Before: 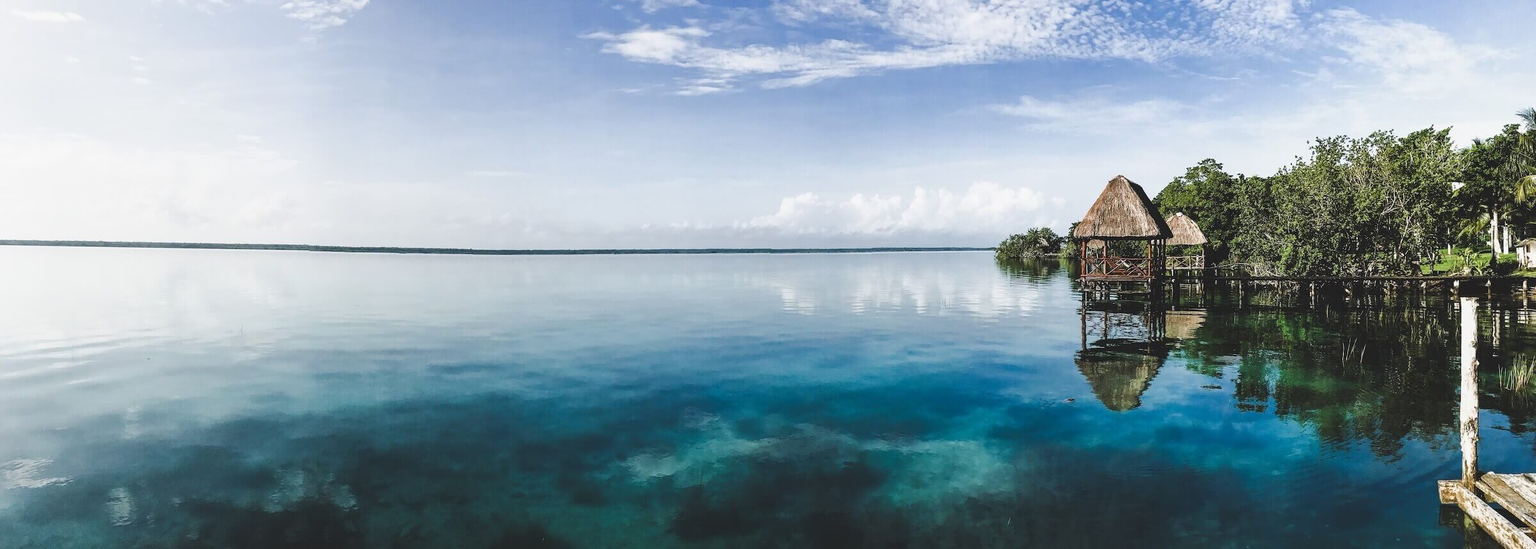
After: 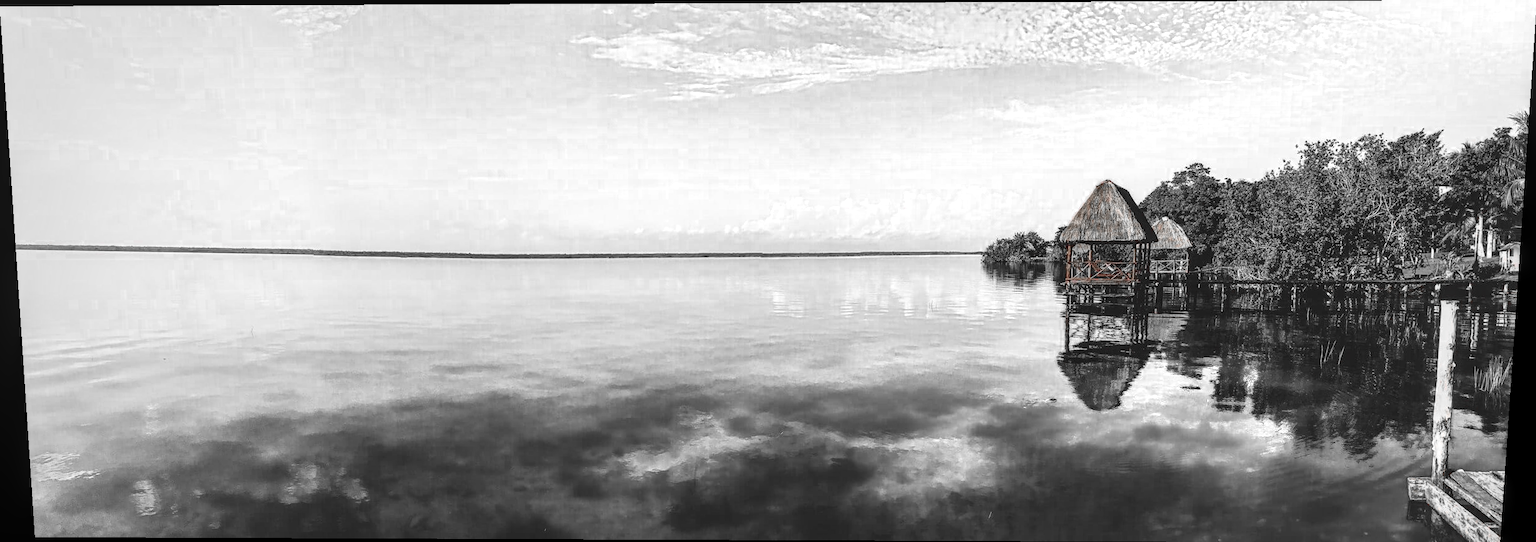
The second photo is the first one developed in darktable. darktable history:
color zones: curves: ch0 [(0, 0.352) (0.143, 0.407) (0.286, 0.386) (0.429, 0.431) (0.571, 0.829) (0.714, 0.853) (0.857, 0.833) (1, 0.352)]; ch1 [(0, 0.604) (0.072, 0.726) (0.096, 0.608) (0.205, 0.007) (0.571, -0.006) (0.839, -0.013) (0.857, -0.012) (1, 0.604)]
rotate and perspective: lens shift (vertical) 0.048, lens shift (horizontal) -0.024, automatic cropping off
local contrast: detail 130%
